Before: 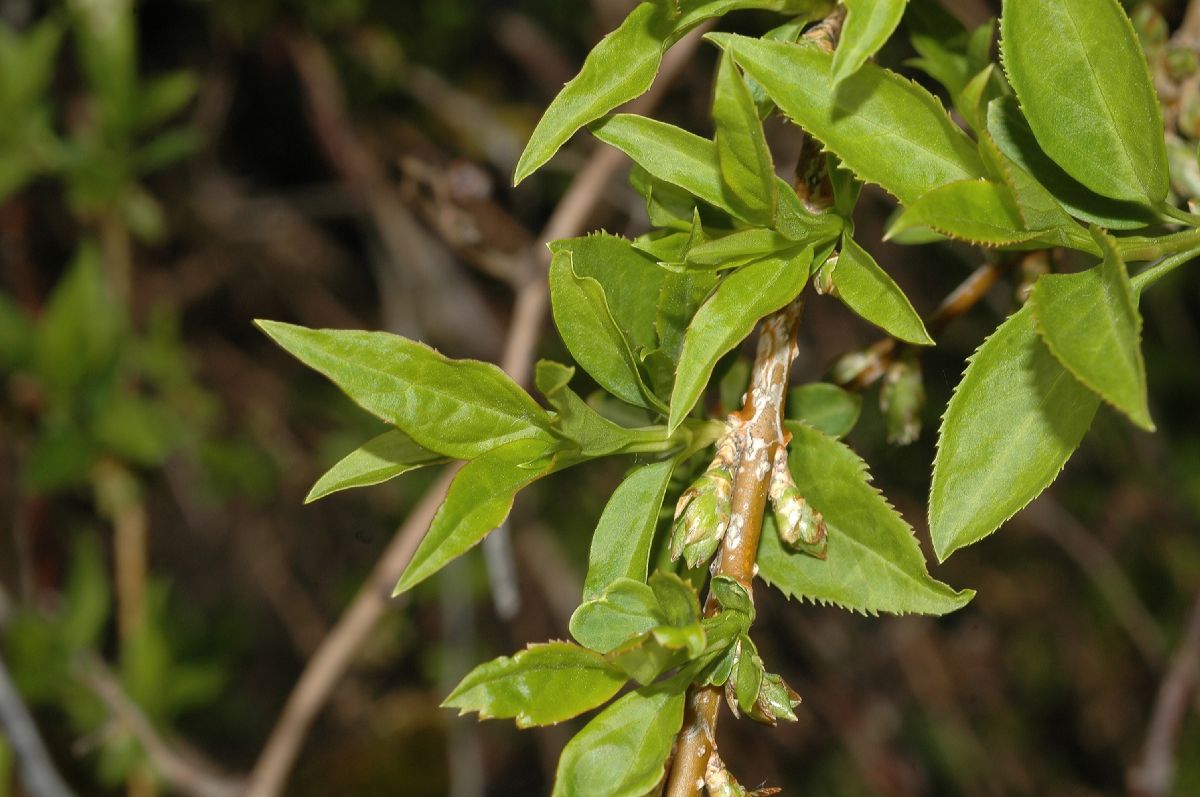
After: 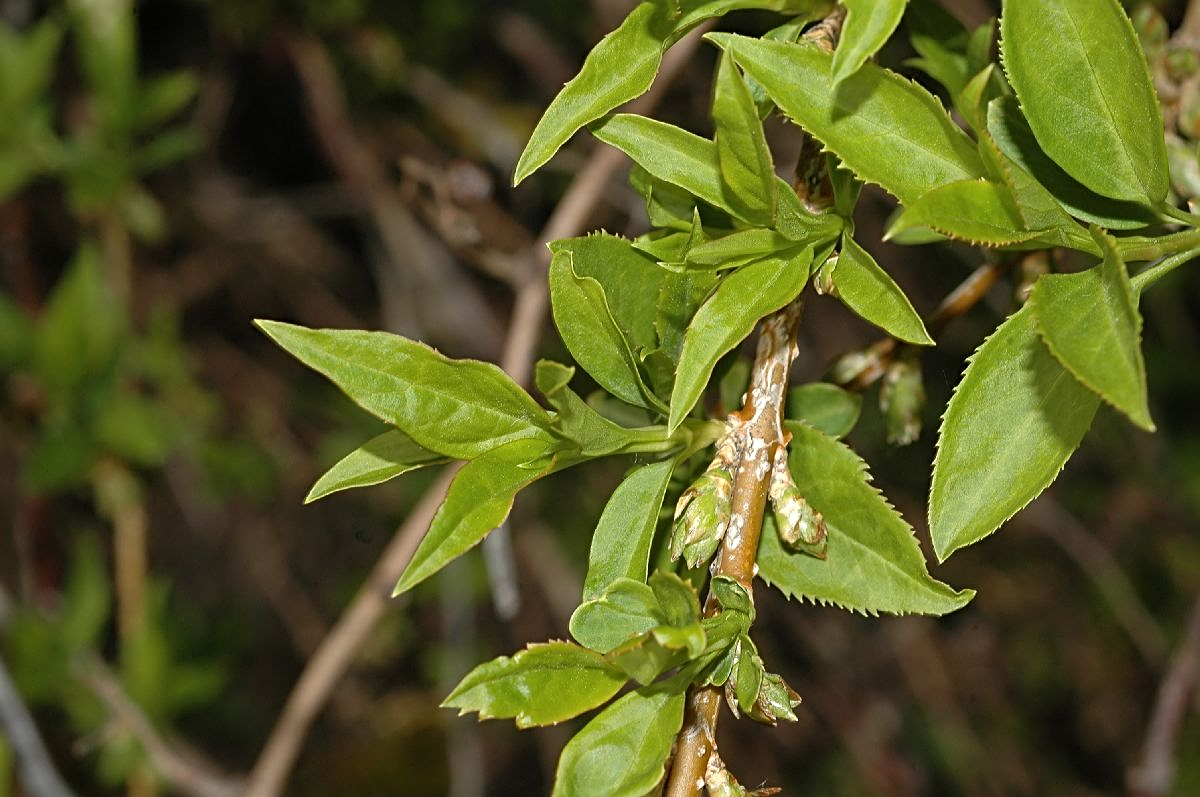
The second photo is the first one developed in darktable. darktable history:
sharpen: radius 3.072
